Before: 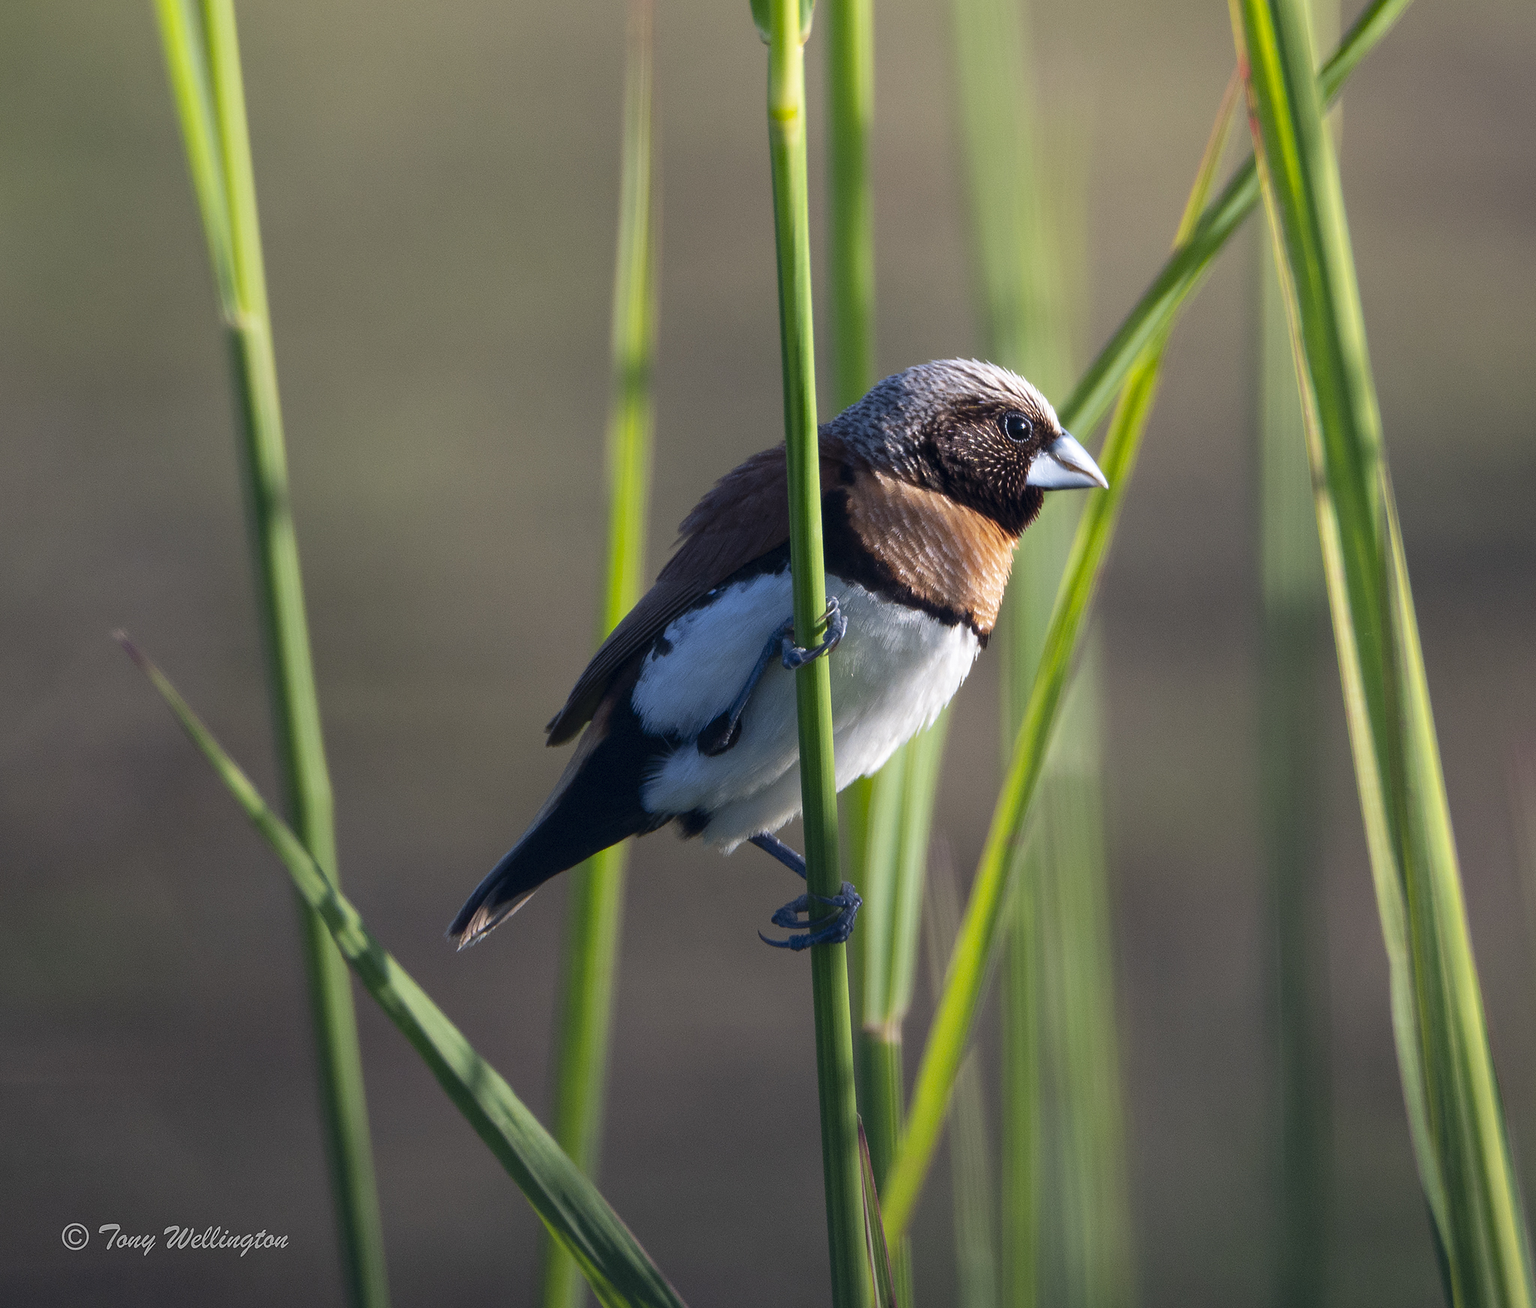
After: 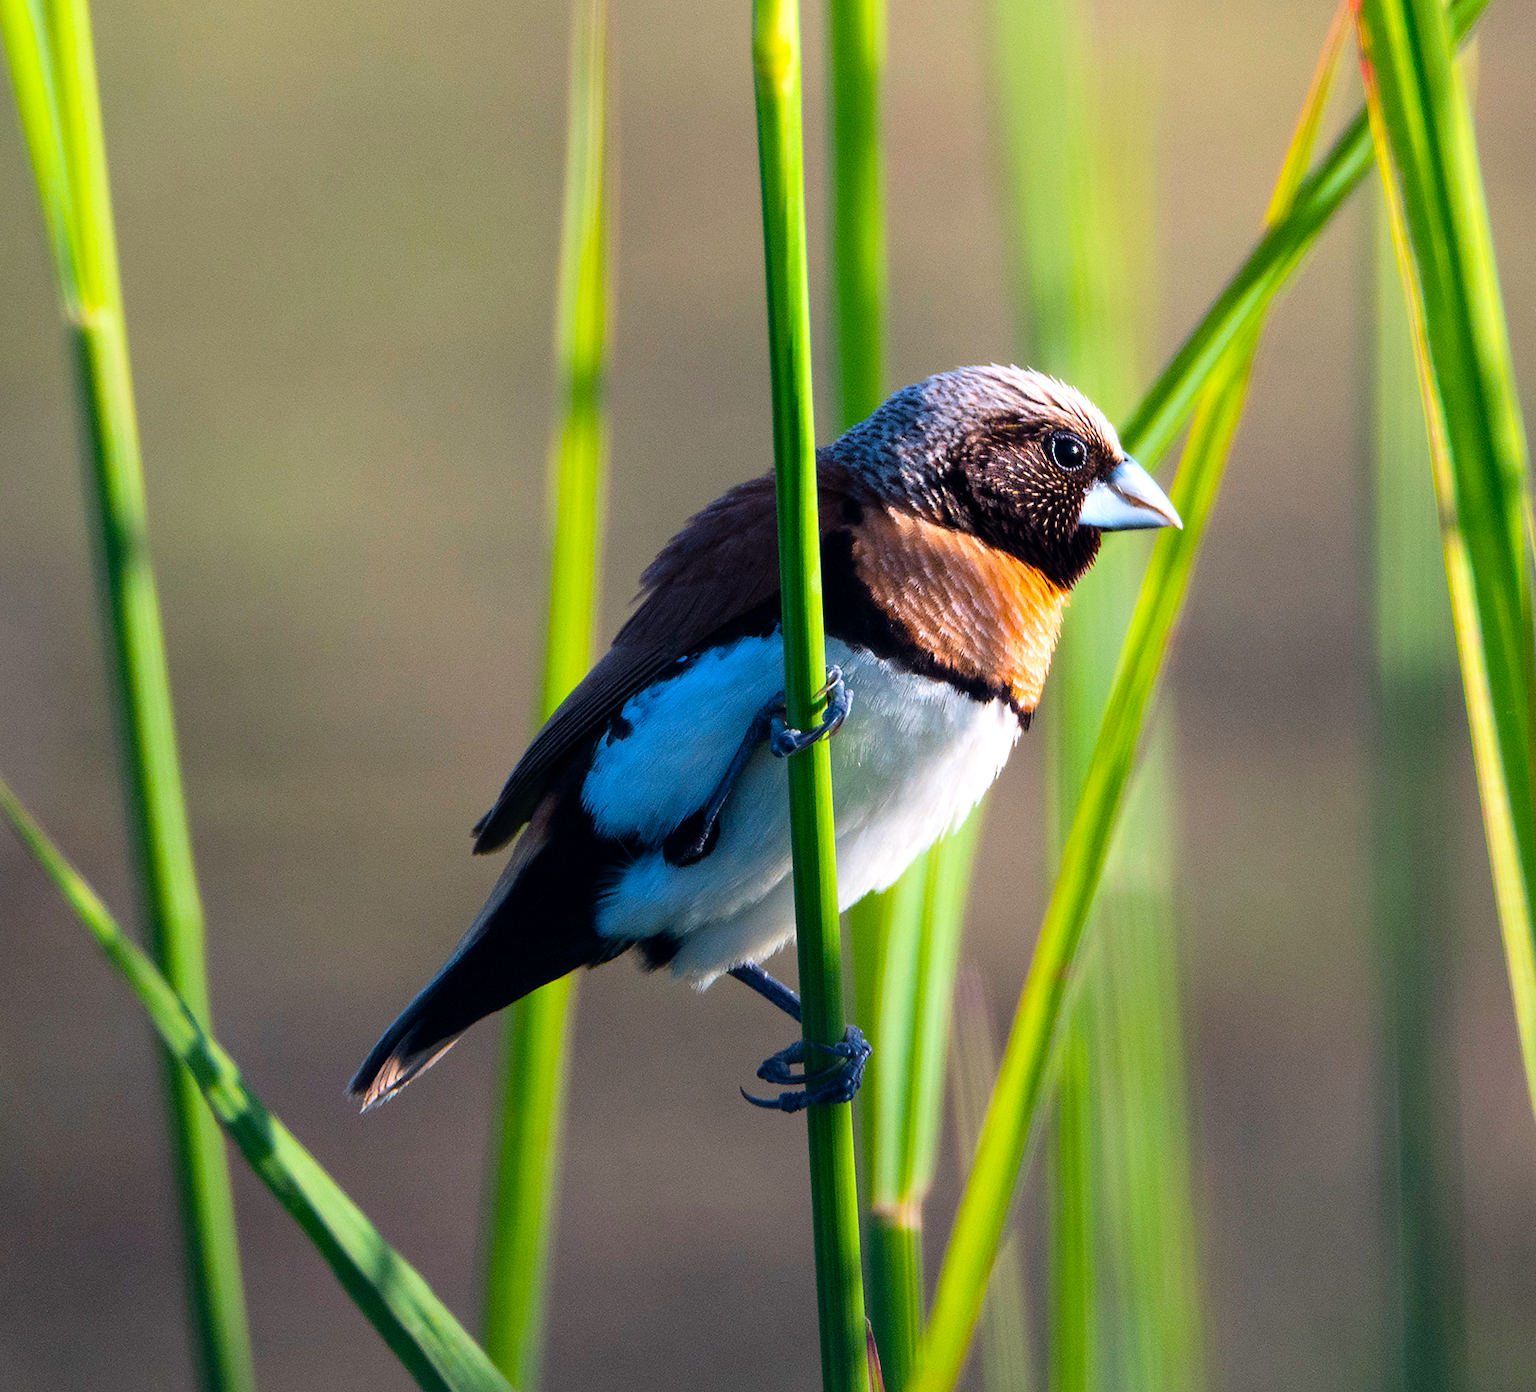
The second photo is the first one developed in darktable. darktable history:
shadows and highlights: shadows -12.5, white point adjustment 4, highlights 28.33
color balance rgb: linear chroma grading › global chroma 15%, perceptual saturation grading › global saturation 30%
crop: left 11.225%, top 5.381%, right 9.565%, bottom 10.314%
tone curve: curves: ch0 [(0, 0) (0.004, 0.001) (0.133, 0.112) (0.325, 0.362) (0.832, 0.893) (1, 1)], color space Lab, linked channels, preserve colors none
